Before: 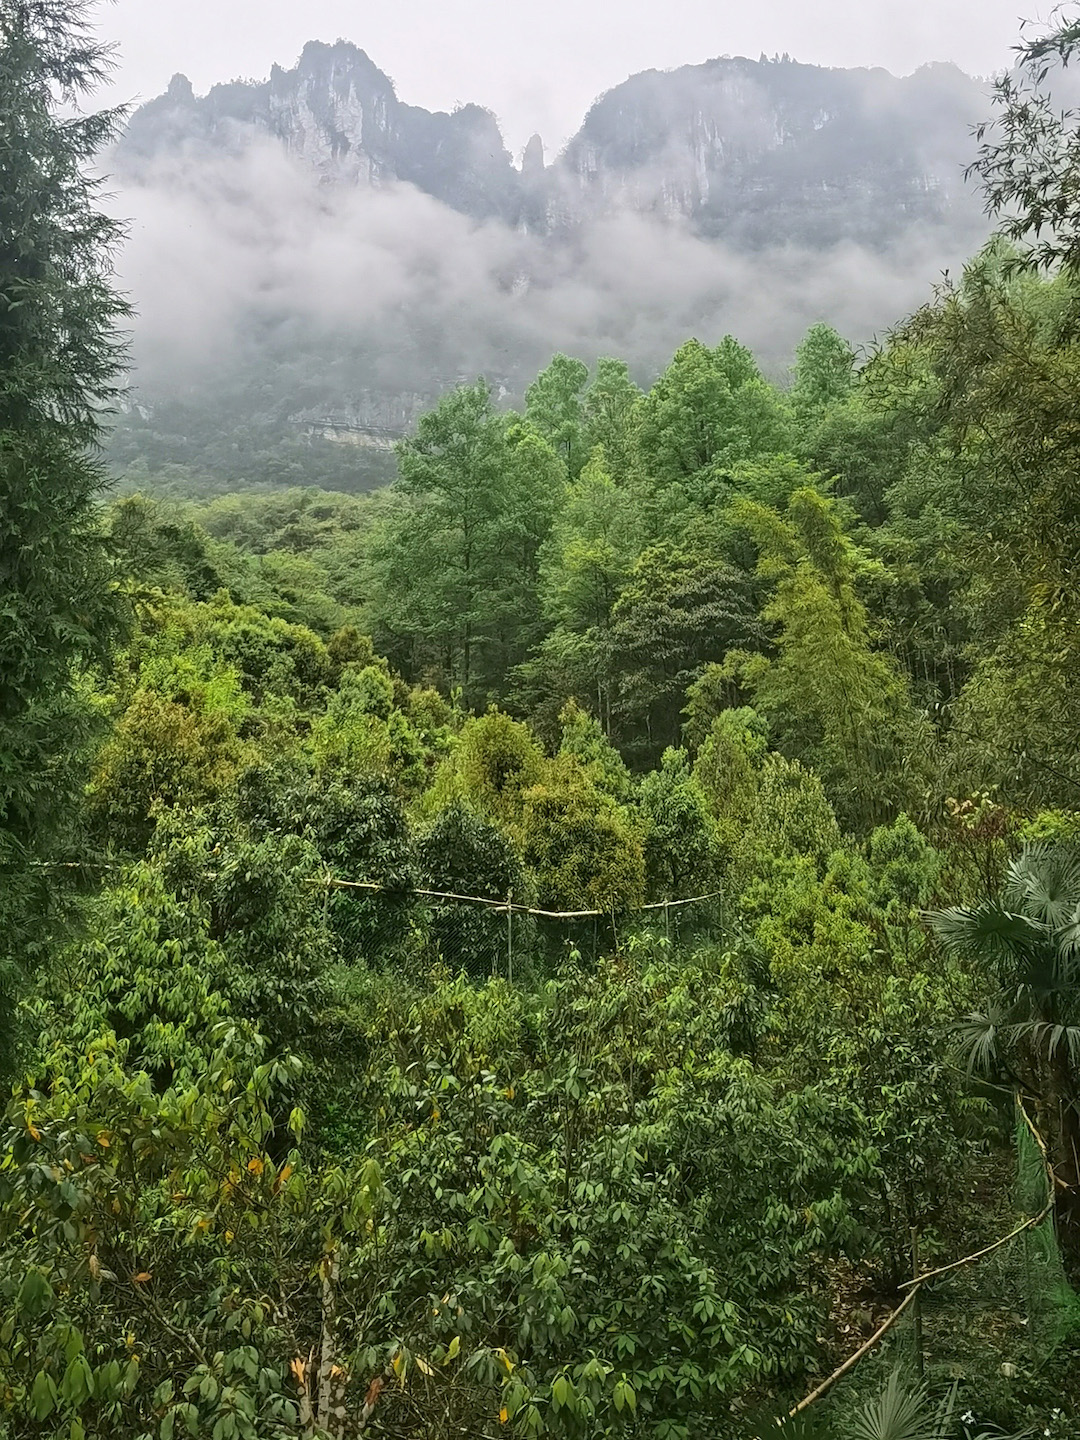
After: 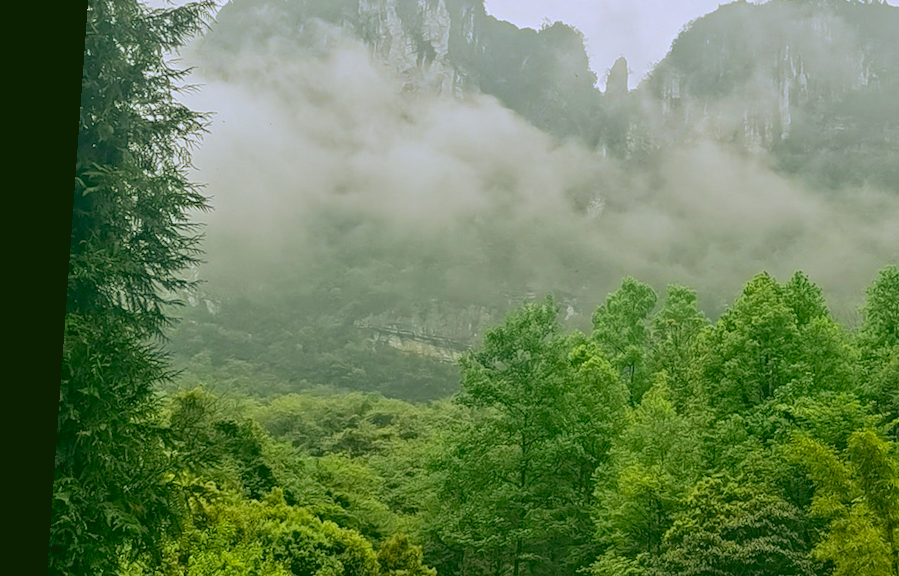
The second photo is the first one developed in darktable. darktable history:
color balance rgb: perceptual saturation grading › global saturation 35%, perceptual saturation grading › highlights -30%, perceptual saturation grading › shadows 35%, perceptual brilliance grading › global brilliance 3%, perceptual brilliance grading › highlights -3%, perceptual brilliance grading › shadows 3%
rgb curve: curves: ch0 [(0.123, 0.061) (0.995, 0.887)]; ch1 [(0.06, 0.116) (1, 0.906)]; ch2 [(0, 0) (0.824, 0.69) (1, 1)], mode RGB, independent channels, compensate middle gray true
crop: left 0.579%, top 7.627%, right 23.167%, bottom 54.275%
rotate and perspective: rotation 4.1°, automatic cropping off
